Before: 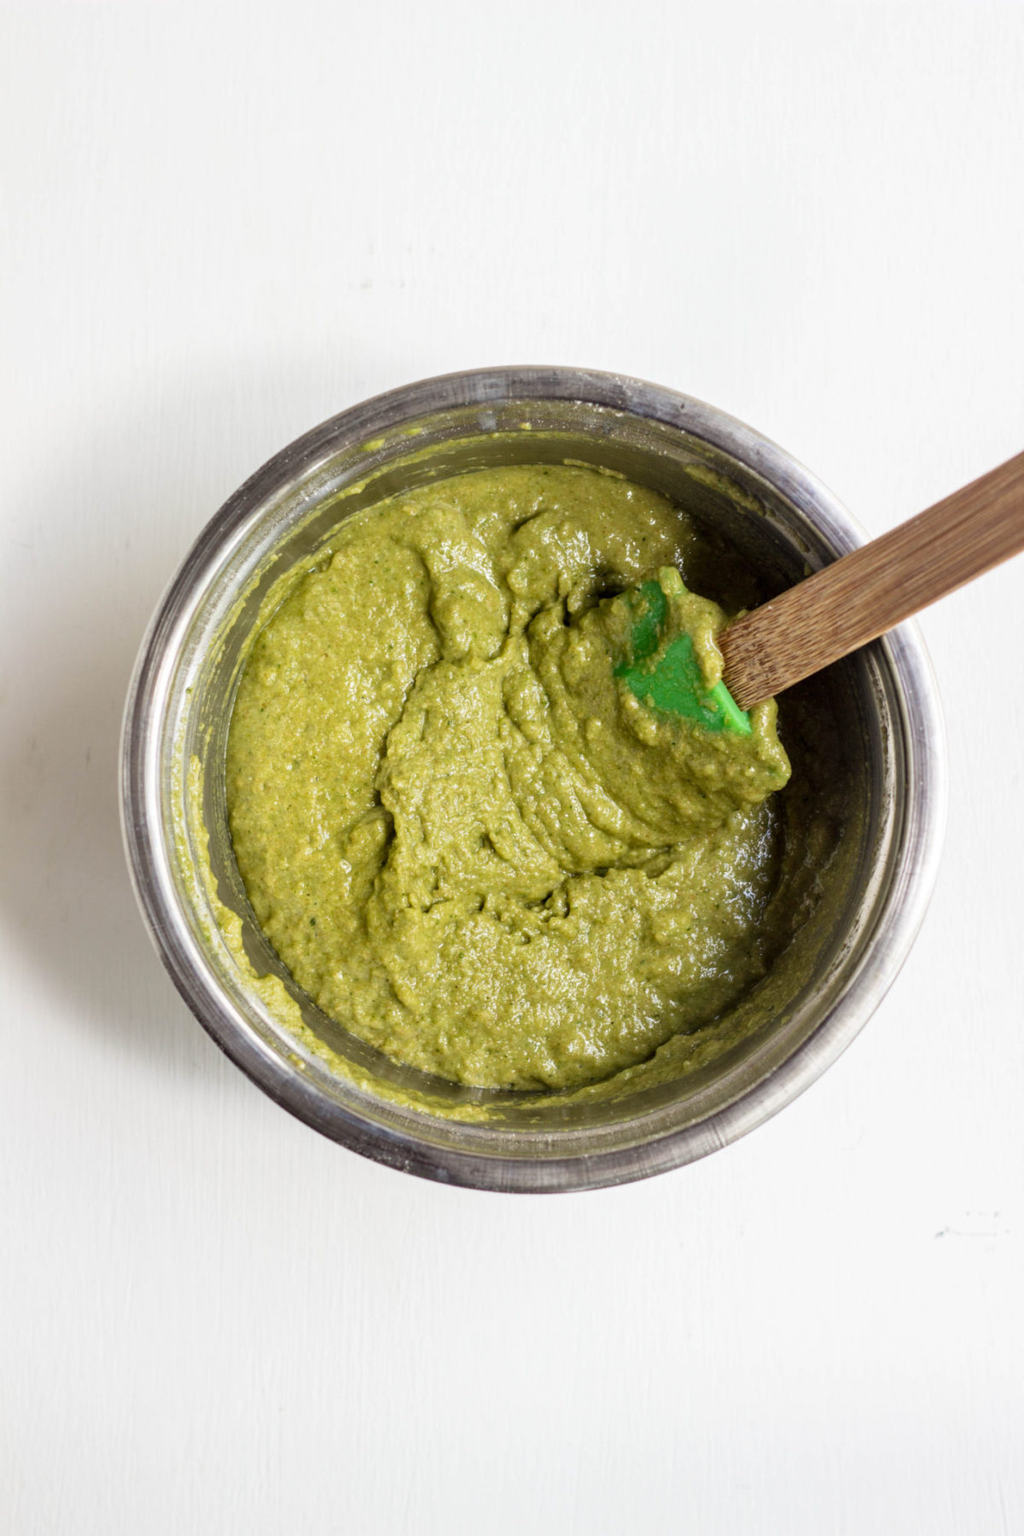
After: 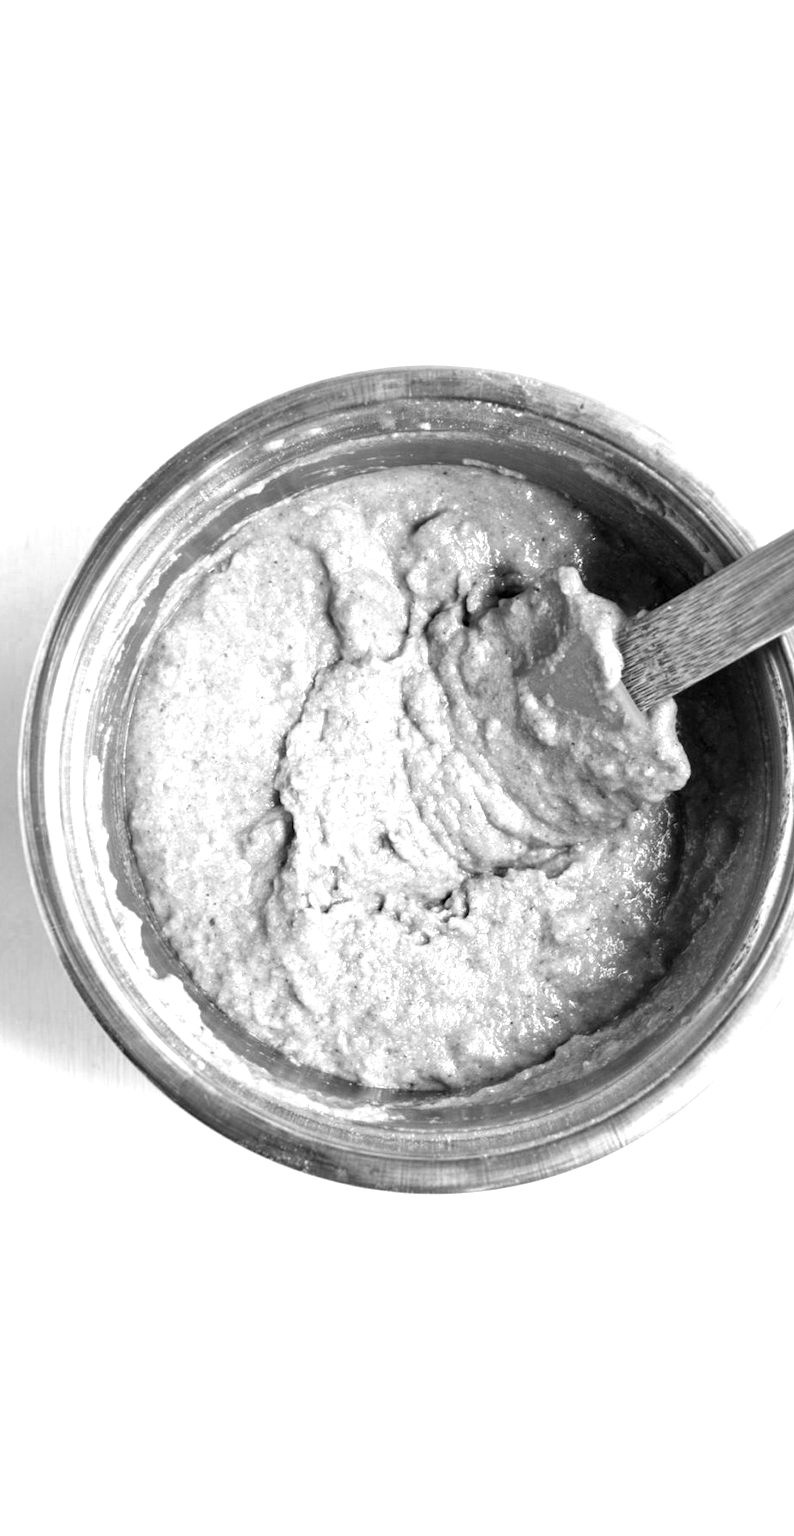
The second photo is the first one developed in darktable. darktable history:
crop: left 9.866%, right 12.496%
exposure: exposure 0.719 EV, compensate highlight preservation false
color zones: curves: ch0 [(0.002, 0.593) (0.143, 0.417) (0.285, 0.541) (0.455, 0.289) (0.608, 0.327) (0.727, 0.283) (0.869, 0.571) (1, 0.603)]; ch1 [(0, 0) (0.143, 0) (0.286, 0) (0.429, 0) (0.571, 0) (0.714, 0) (0.857, 0)]
